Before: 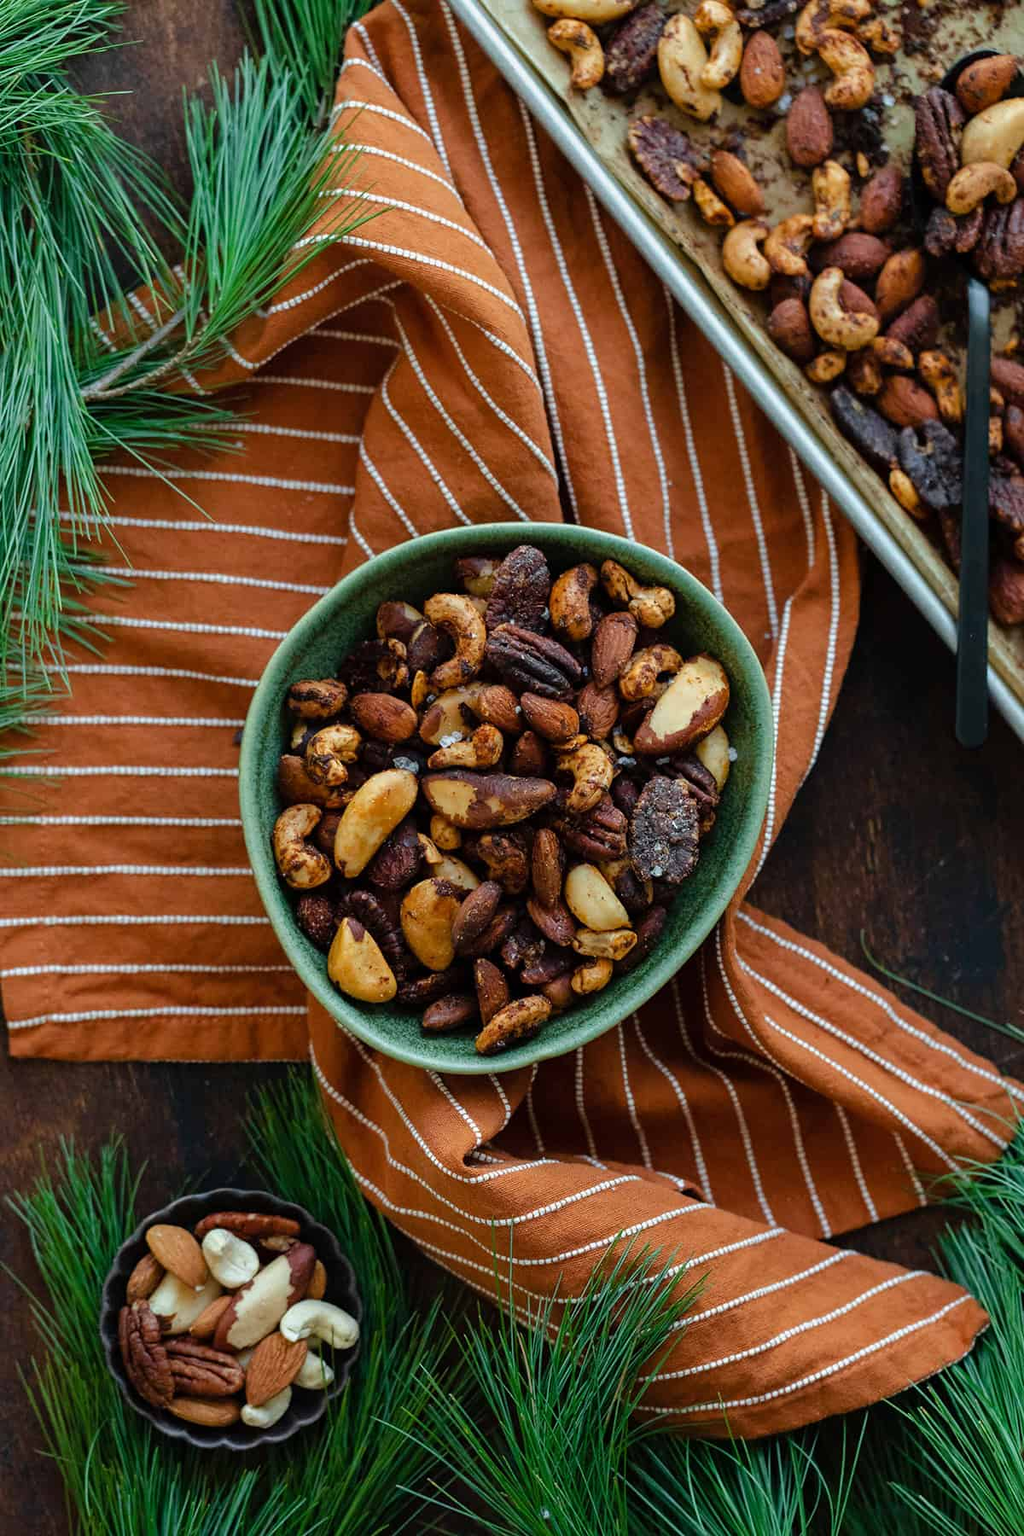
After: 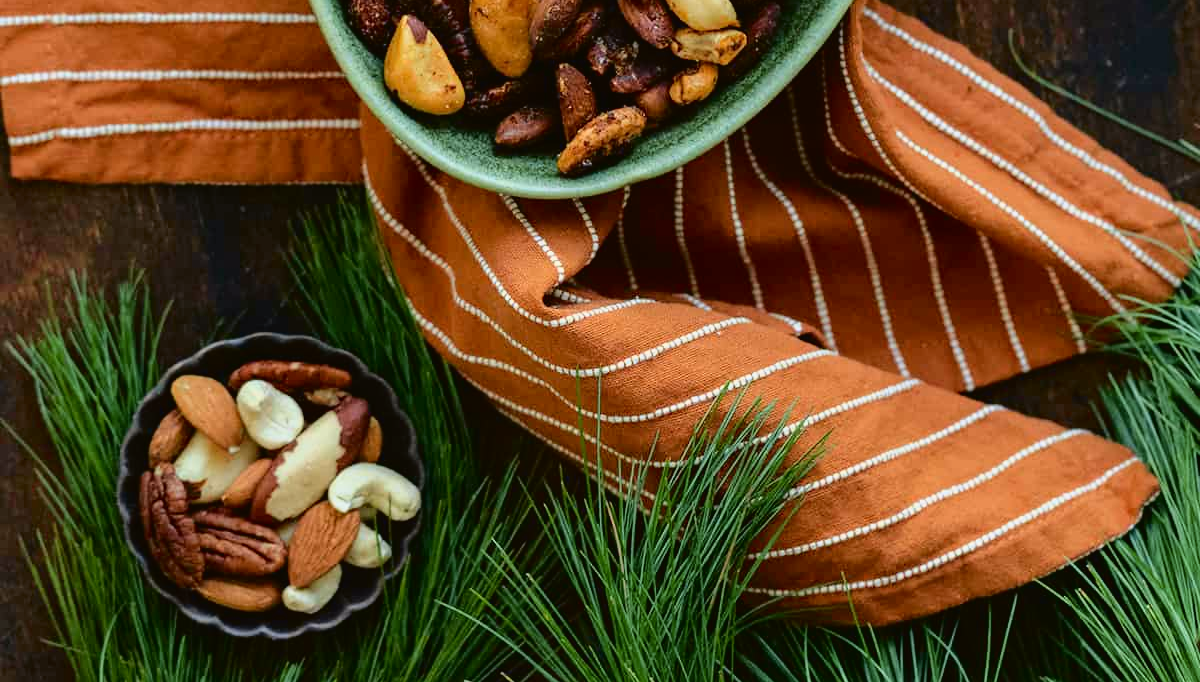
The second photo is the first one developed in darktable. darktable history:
crop and rotate: top 58.922%, bottom 3.144%
tone curve: curves: ch0 [(0, 0.021) (0.049, 0.044) (0.152, 0.14) (0.328, 0.377) (0.473, 0.543) (0.641, 0.705) (0.85, 0.894) (1, 0.969)]; ch1 [(0, 0) (0.302, 0.331) (0.433, 0.432) (0.472, 0.47) (0.502, 0.503) (0.527, 0.521) (0.564, 0.58) (0.614, 0.626) (0.677, 0.701) (0.859, 0.885) (1, 1)]; ch2 [(0, 0) (0.33, 0.301) (0.447, 0.44) (0.487, 0.496) (0.502, 0.516) (0.535, 0.563) (0.565, 0.593) (0.608, 0.638) (1, 1)], color space Lab, independent channels, preserve colors none
